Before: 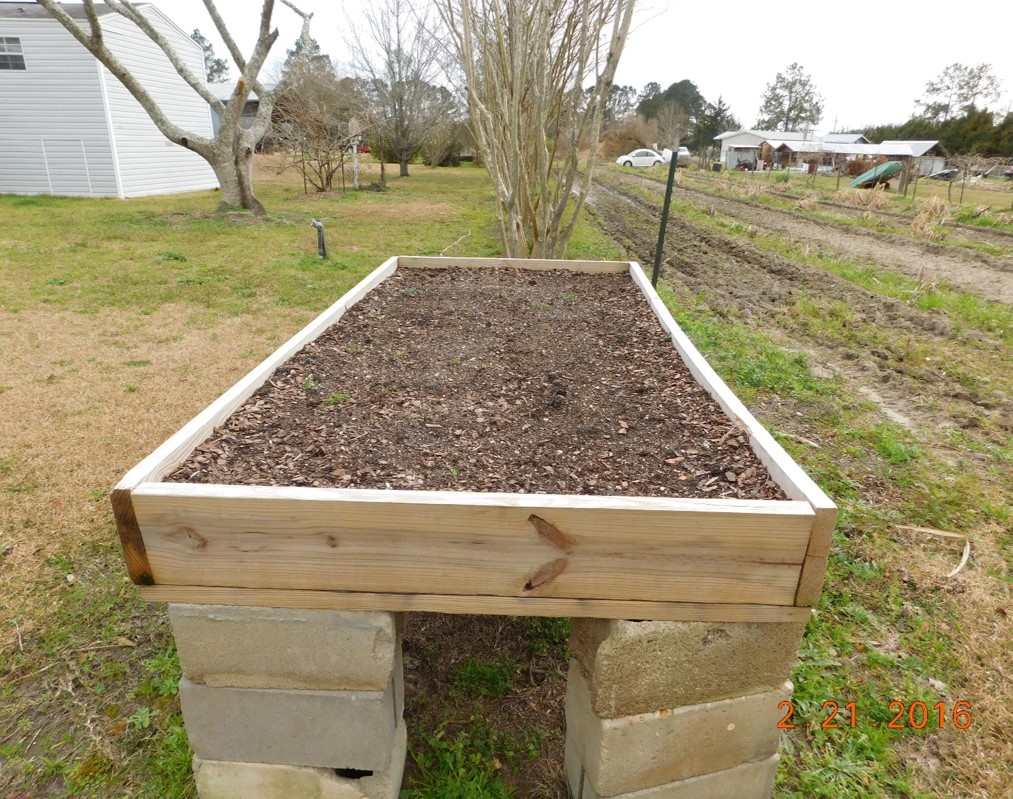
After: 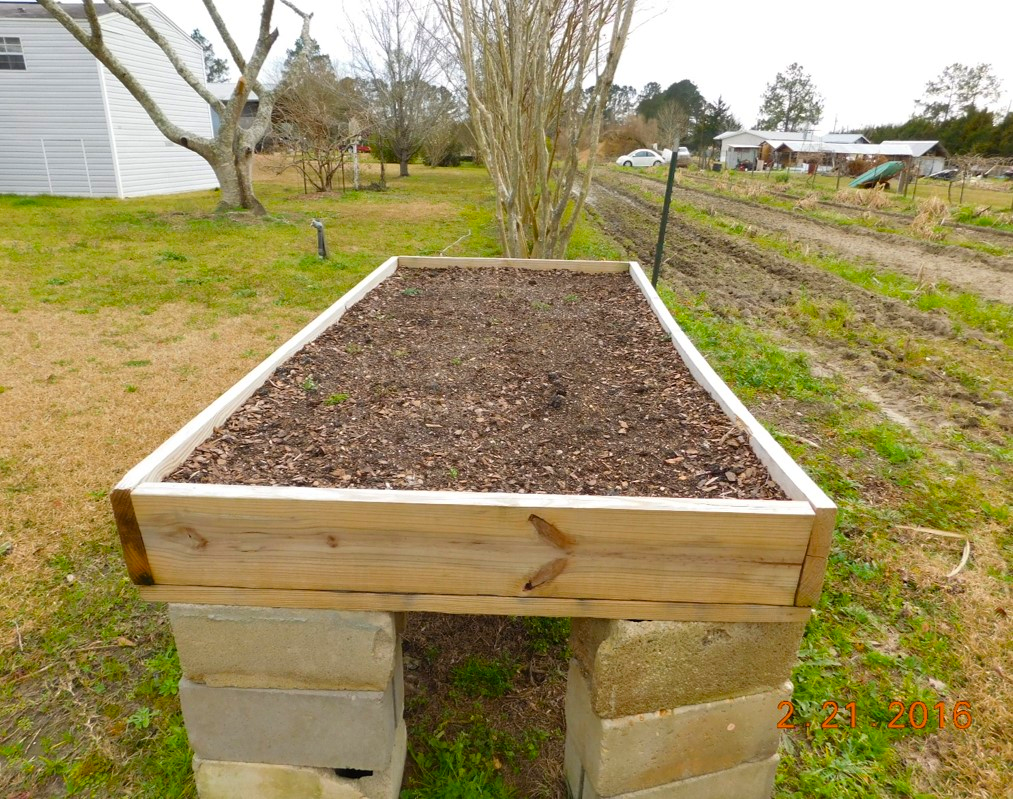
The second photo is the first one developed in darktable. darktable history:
color balance rgb: perceptual saturation grading › global saturation 25%, global vibrance 20%
white balance: emerald 1
shadows and highlights: shadows 37.27, highlights -28.18, soften with gaussian
